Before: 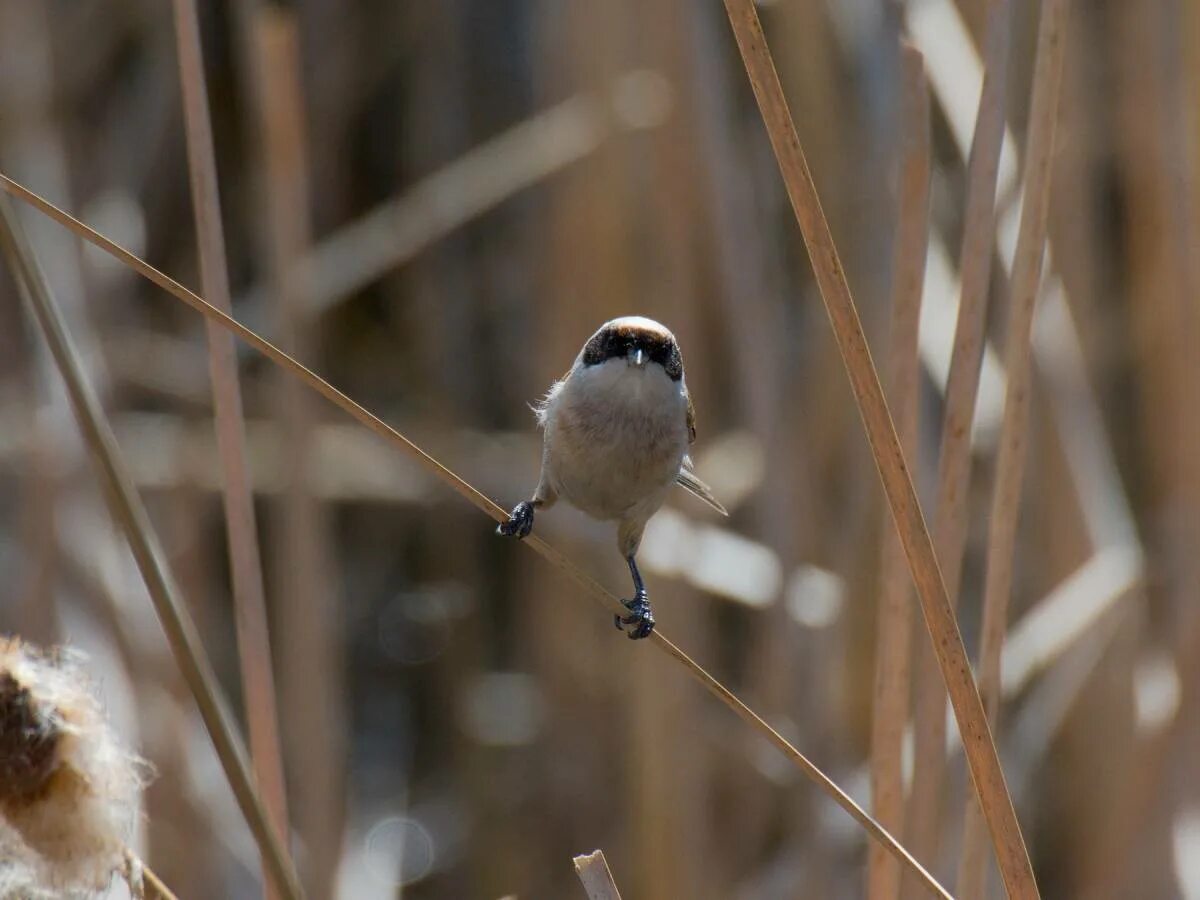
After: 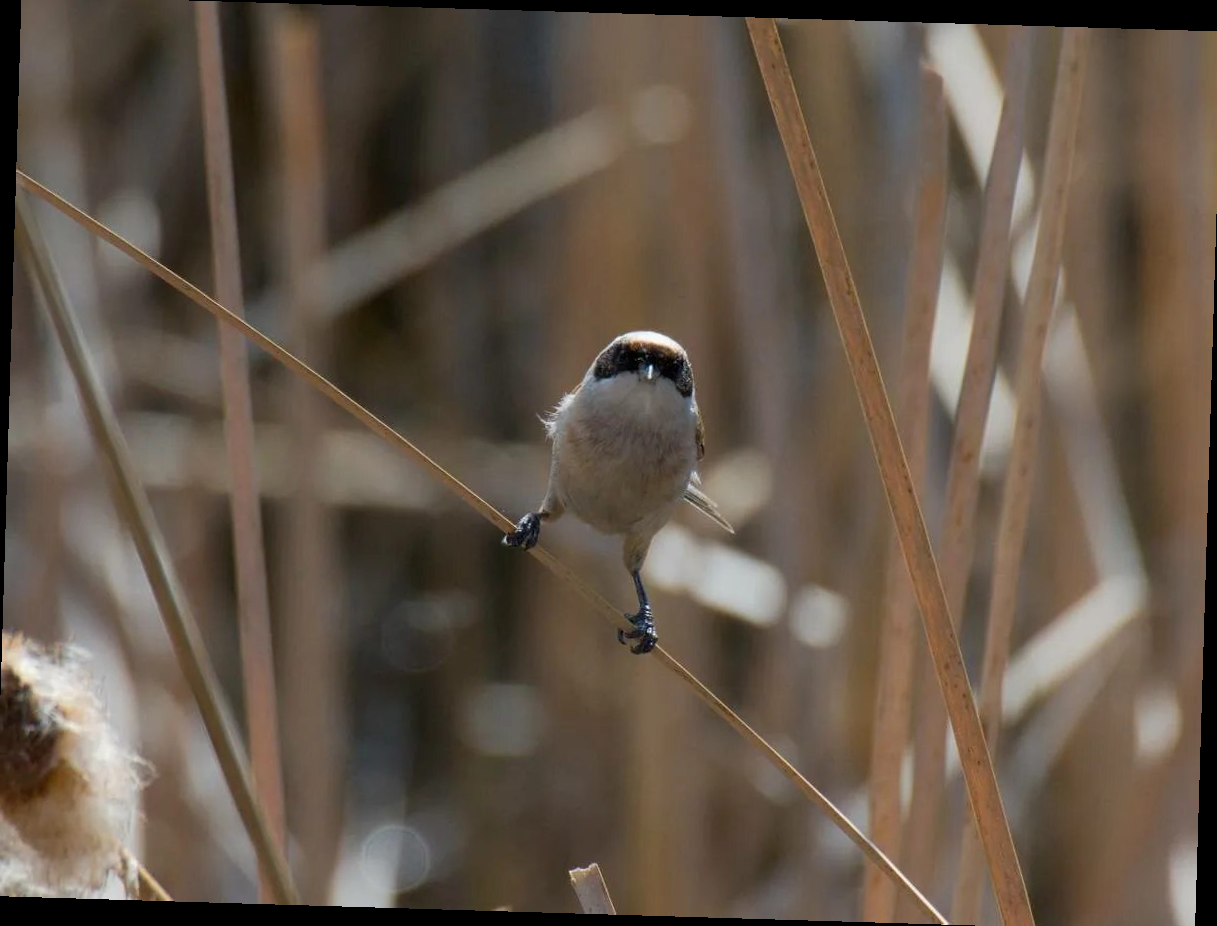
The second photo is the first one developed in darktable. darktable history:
crop: left 0.434%, top 0.485%, right 0.244%, bottom 0.386%
rotate and perspective: rotation 1.72°, automatic cropping off
